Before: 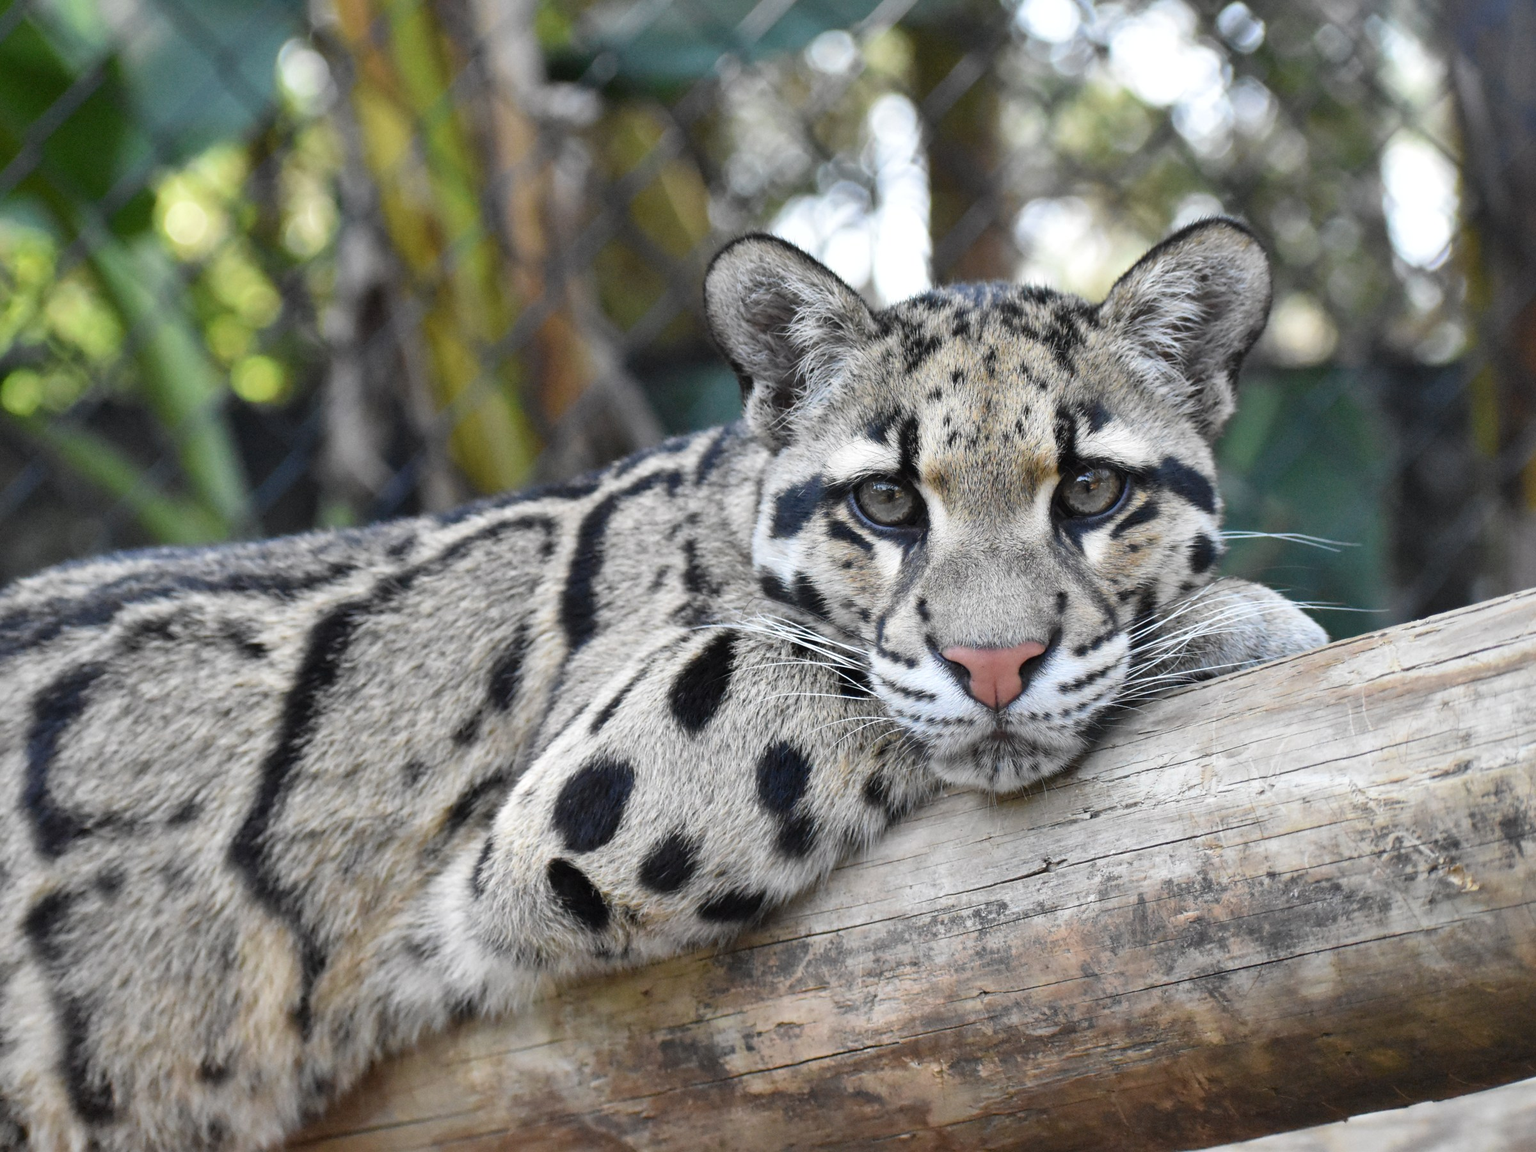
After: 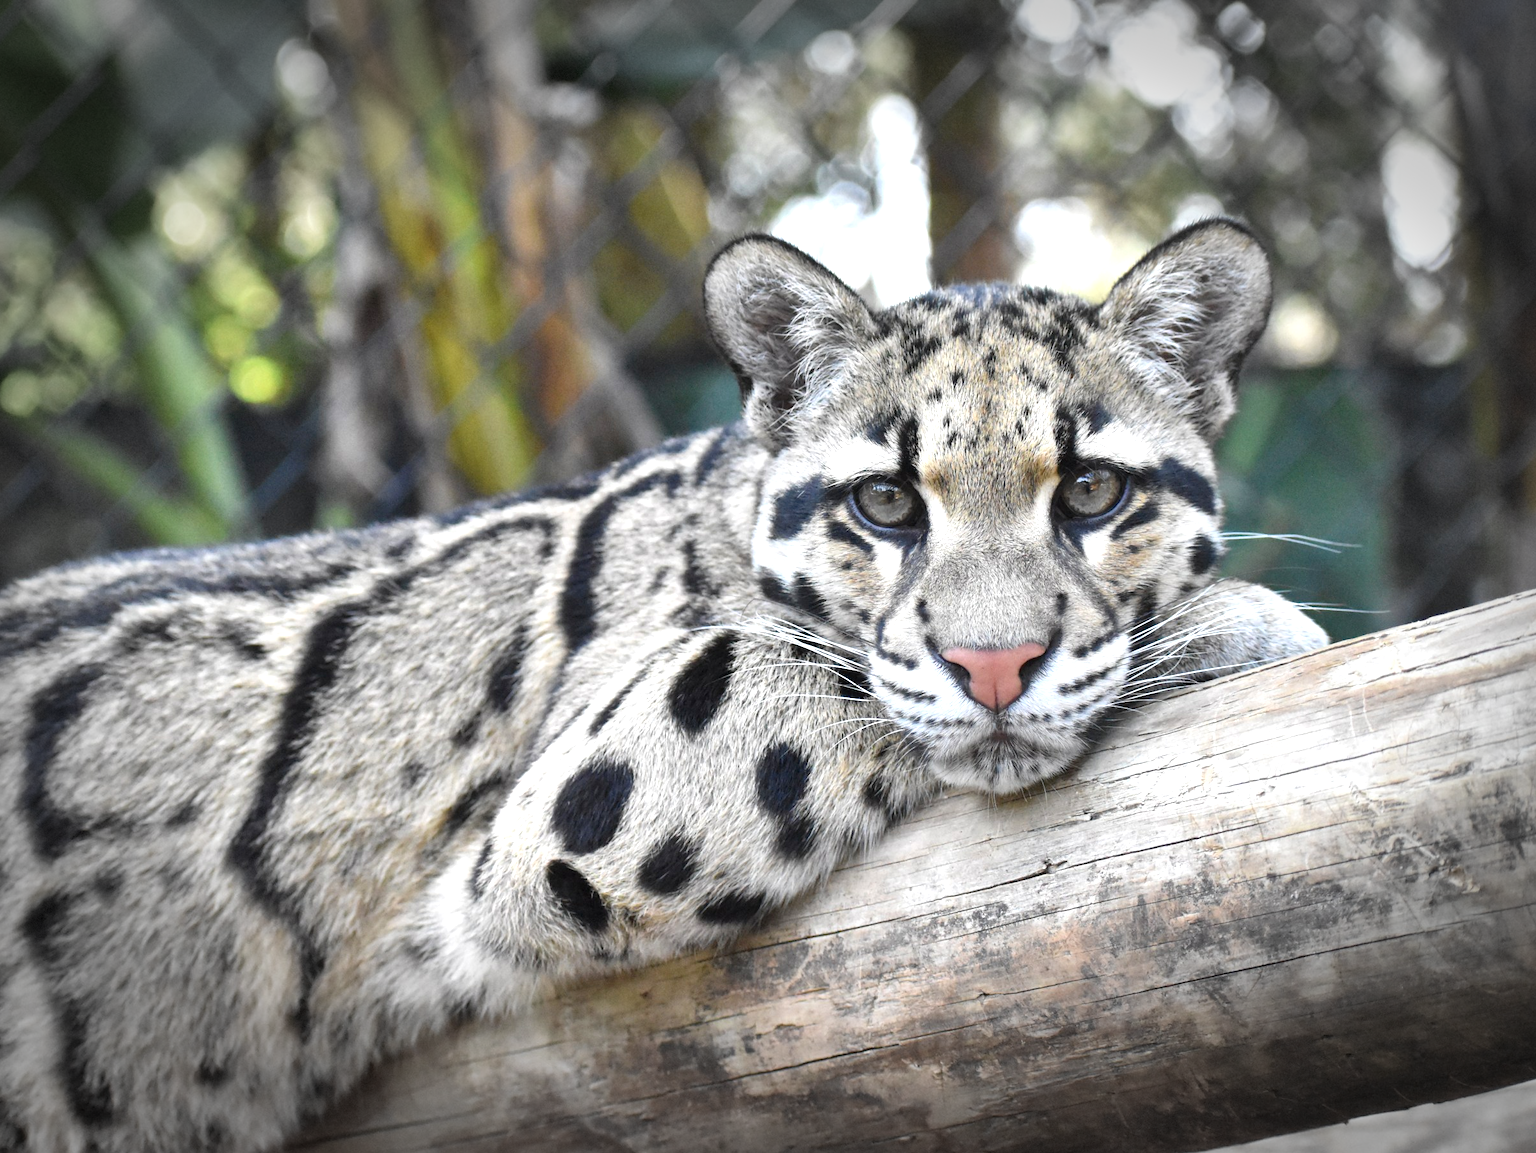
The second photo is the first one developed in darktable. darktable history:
exposure: exposure 0.655 EV, compensate highlight preservation false
vignetting: fall-off start 70.46%, brightness -0.621, saturation -0.673, width/height ratio 1.335, dithering 8-bit output
crop and rotate: left 0.133%, bottom 0.002%
